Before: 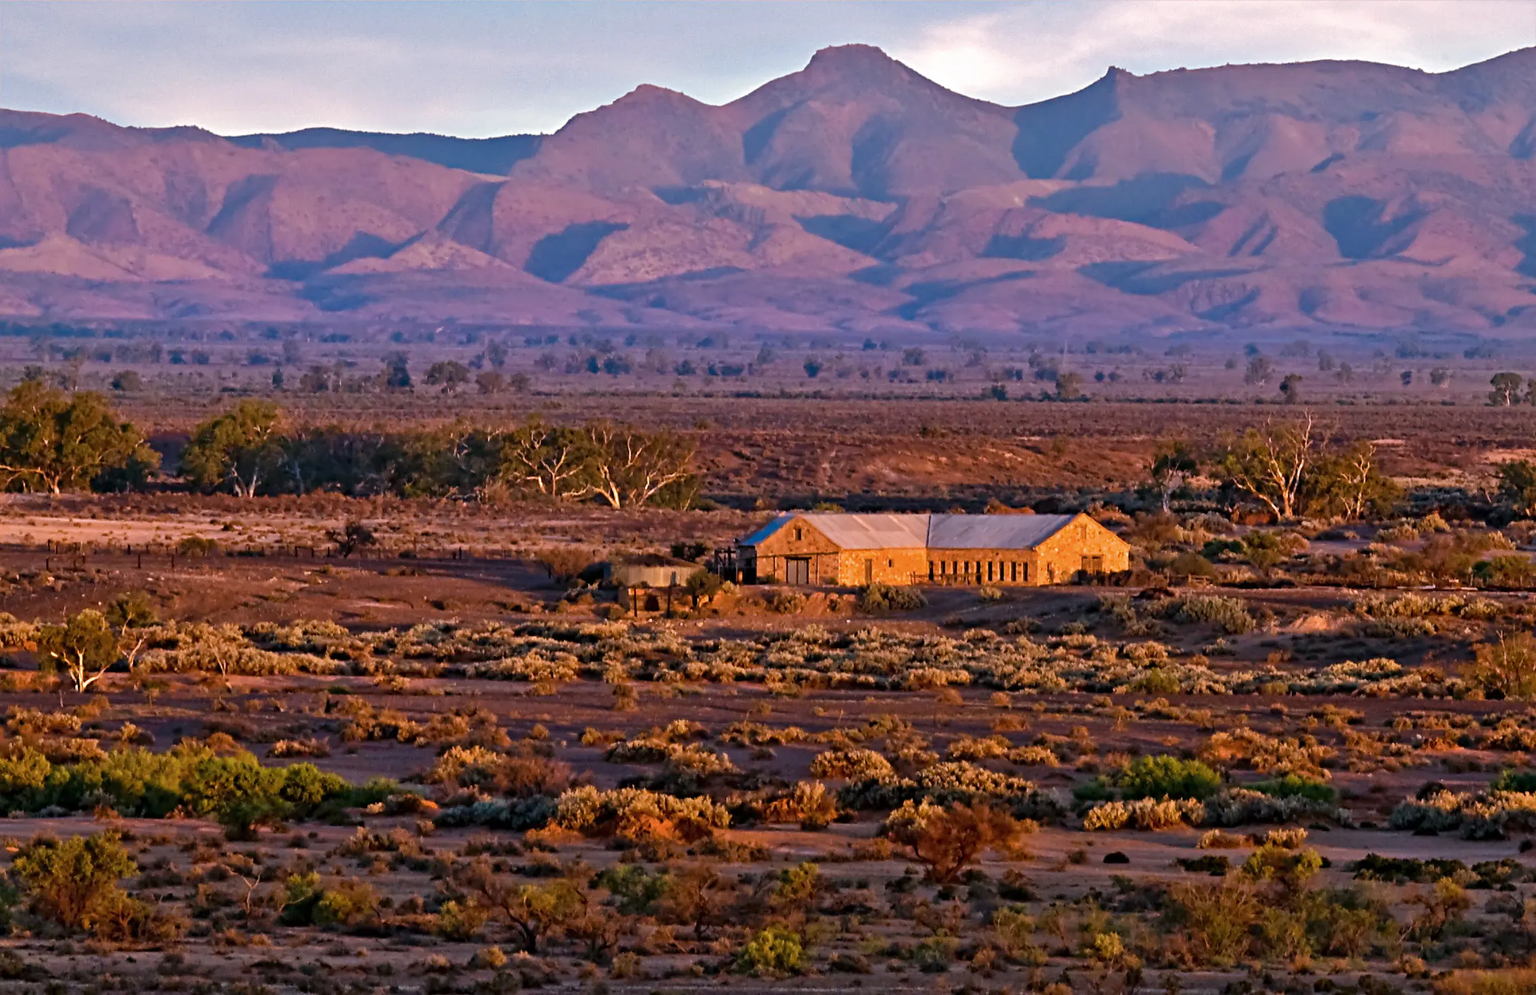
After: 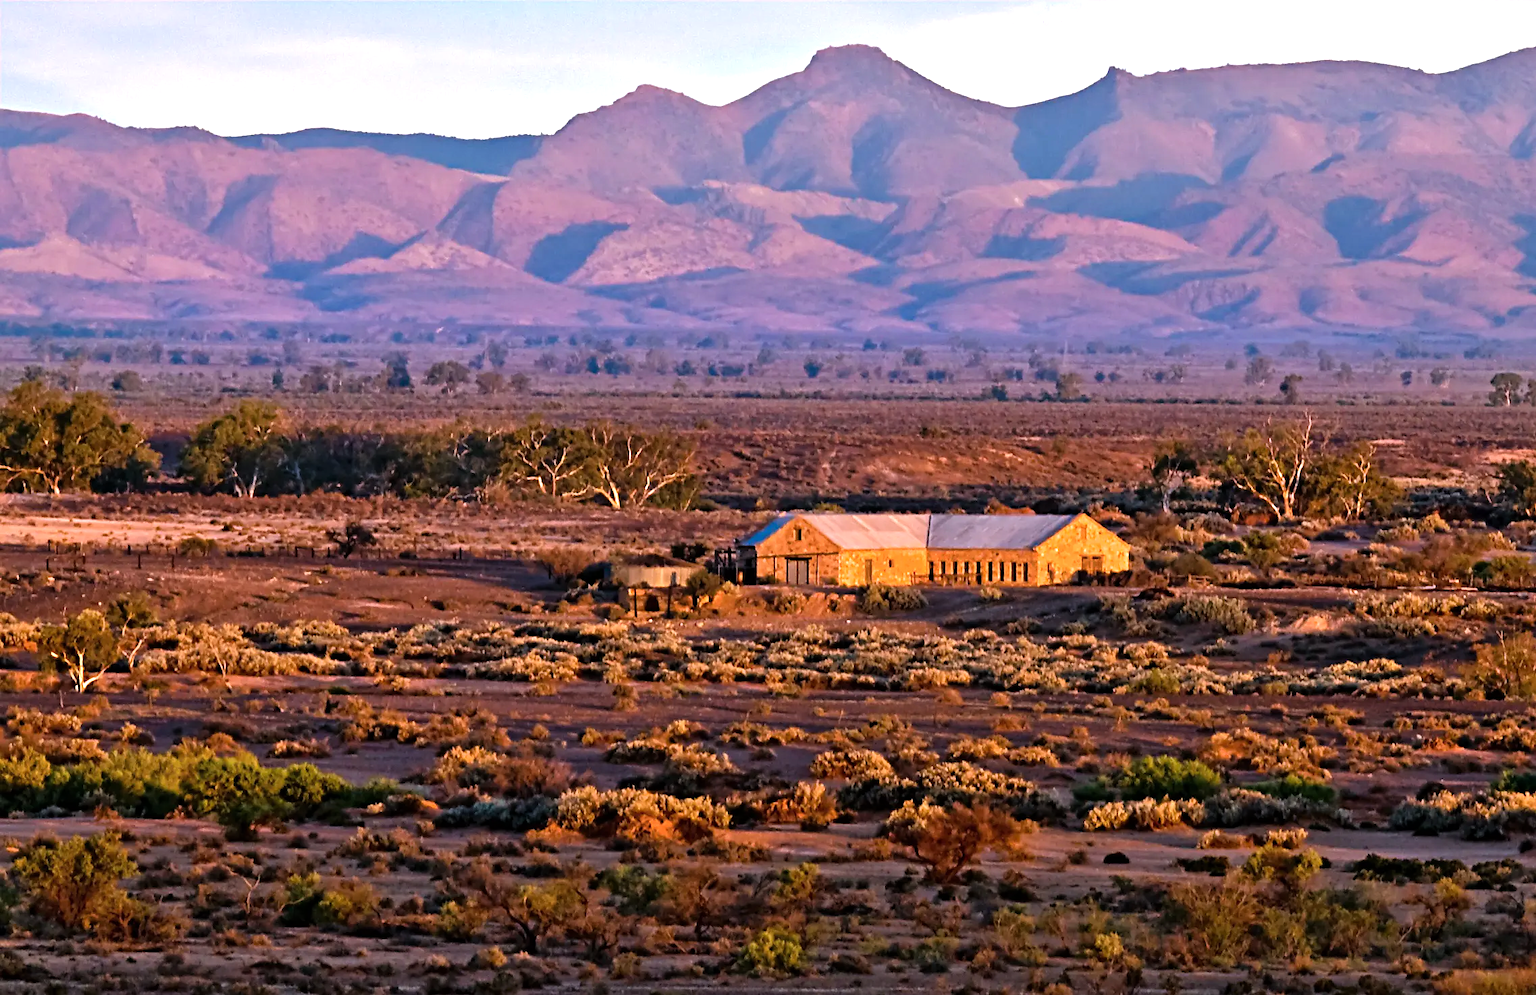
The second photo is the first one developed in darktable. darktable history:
tone equalizer: -8 EV -0.748 EV, -7 EV -0.735 EV, -6 EV -0.595 EV, -5 EV -0.418 EV, -3 EV 0.403 EV, -2 EV 0.6 EV, -1 EV 0.675 EV, +0 EV 0.741 EV
